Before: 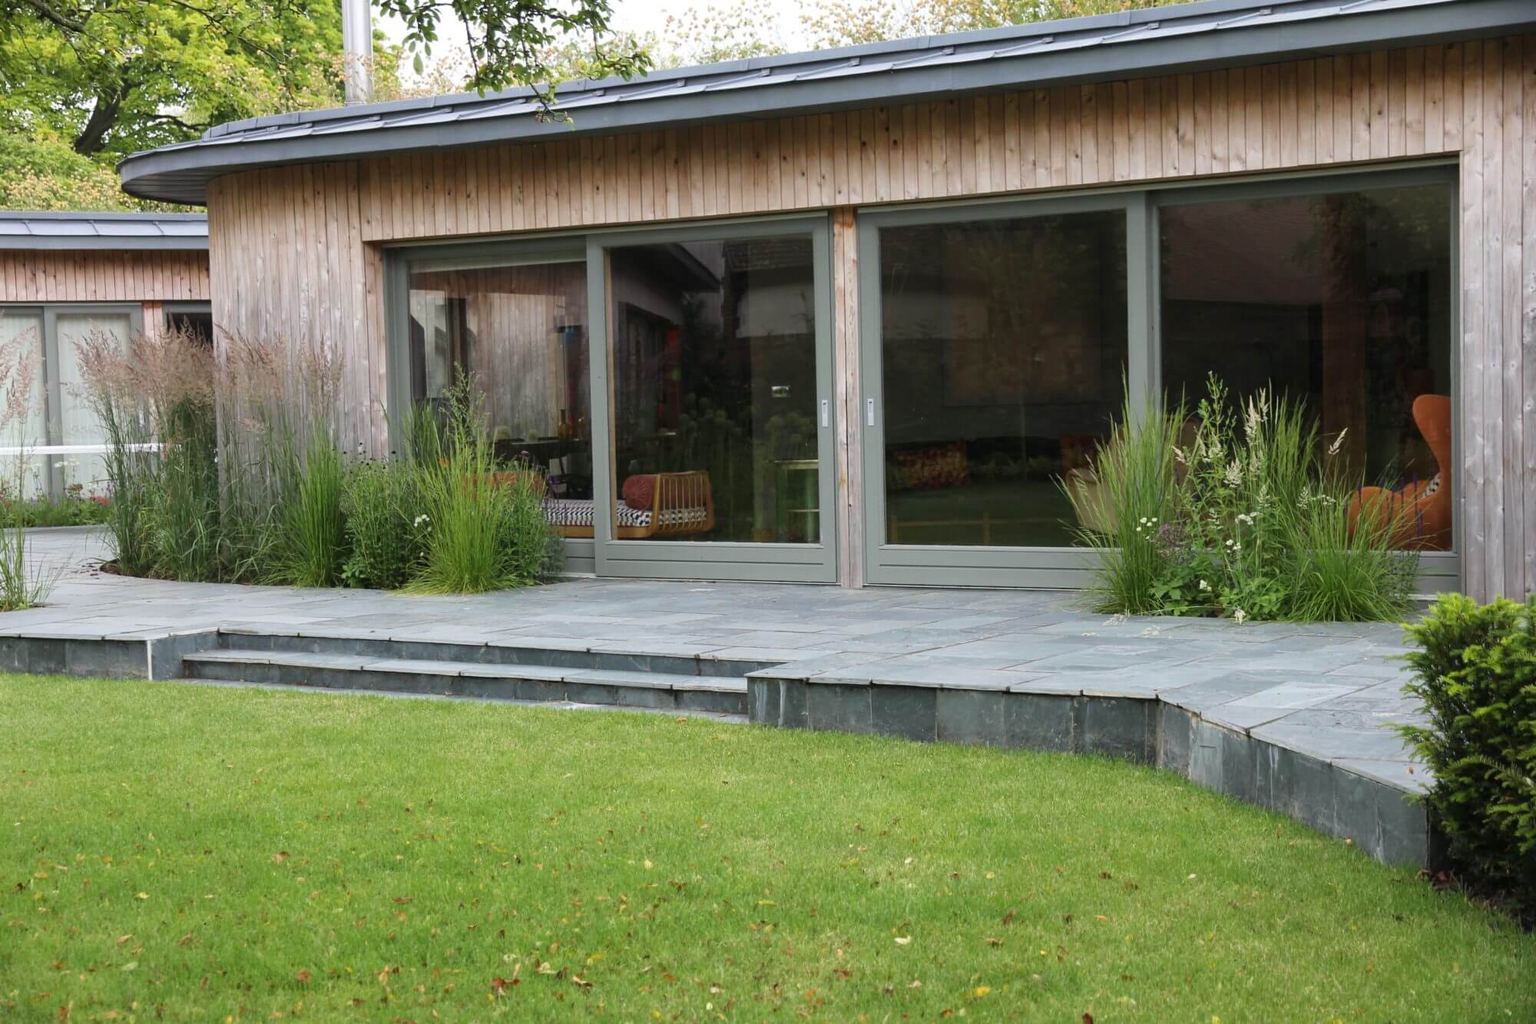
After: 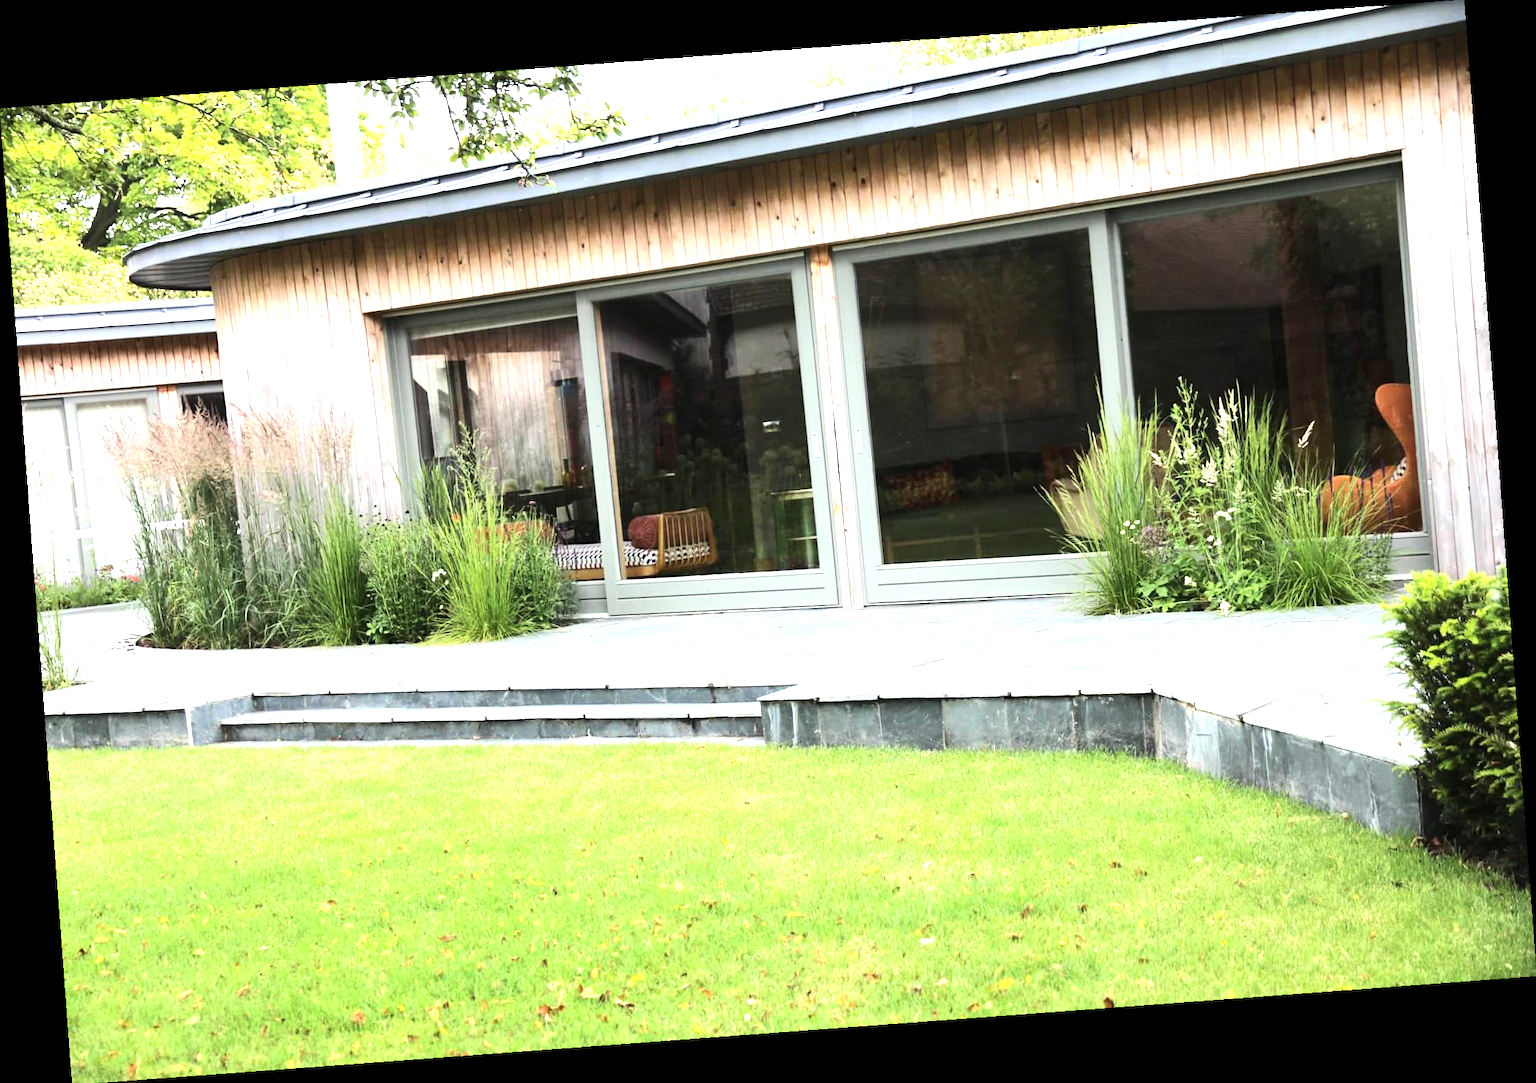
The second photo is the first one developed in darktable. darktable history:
tone equalizer: -8 EV -0.75 EV, -7 EV -0.7 EV, -6 EV -0.6 EV, -5 EV -0.4 EV, -3 EV 0.4 EV, -2 EV 0.6 EV, -1 EV 0.7 EV, +0 EV 0.75 EV, edges refinement/feathering 500, mask exposure compensation -1.57 EV, preserve details no
exposure: black level correction 0, exposure 1 EV, compensate highlight preservation false
rotate and perspective: rotation -4.25°, automatic cropping off
contrast brightness saturation: contrast 0.15, brightness 0.05
